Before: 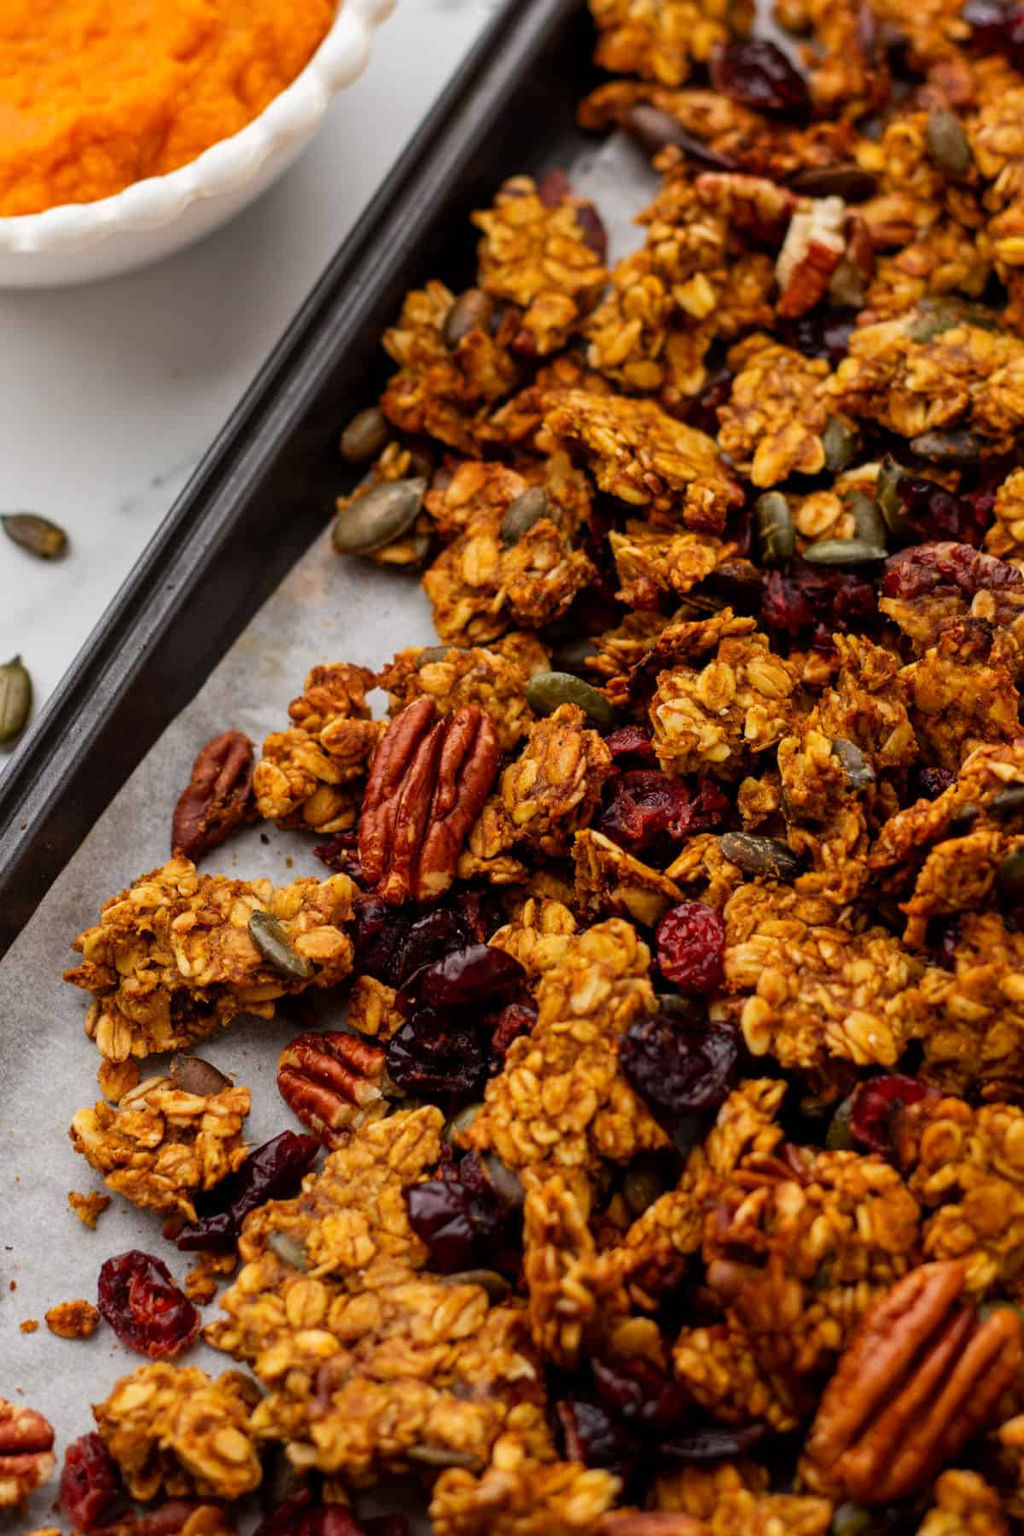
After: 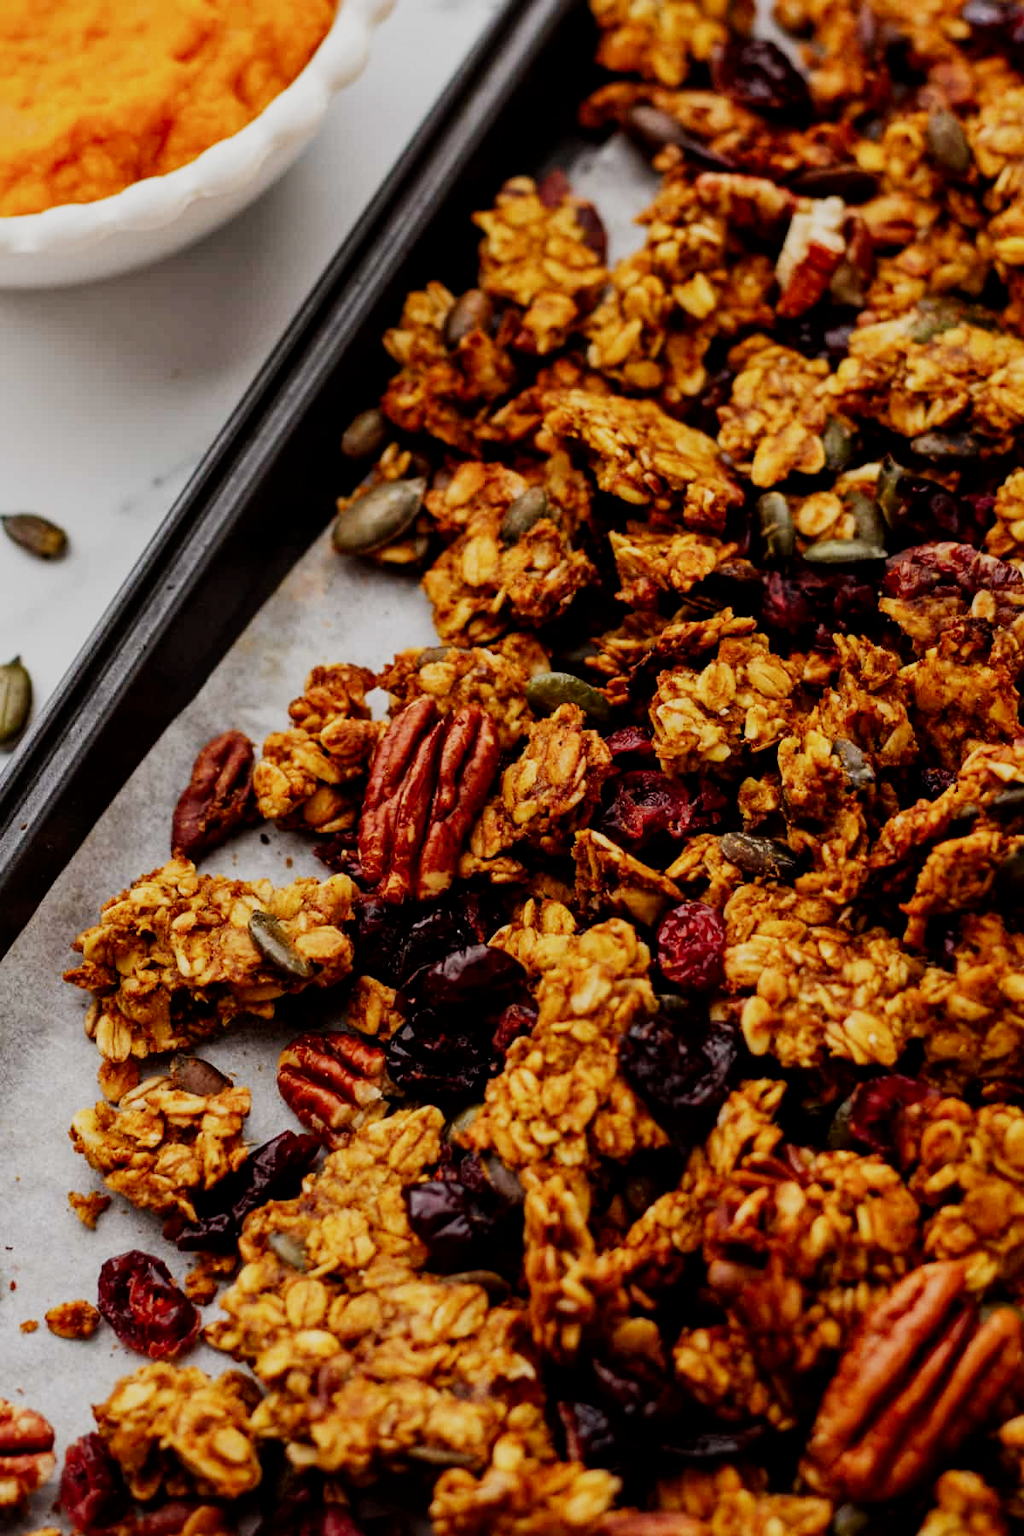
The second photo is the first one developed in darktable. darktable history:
sigmoid: skew -0.2, preserve hue 0%, red attenuation 0.1, red rotation 0.035, green attenuation 0.1, green rotation -0.017, blue attenuation 0.15, blue rotation -0.052, base primaries Rec2020
local contrast: mode bilateral grid, contrast 20, coarseness 50, detail 120%, midtone range 0.2
